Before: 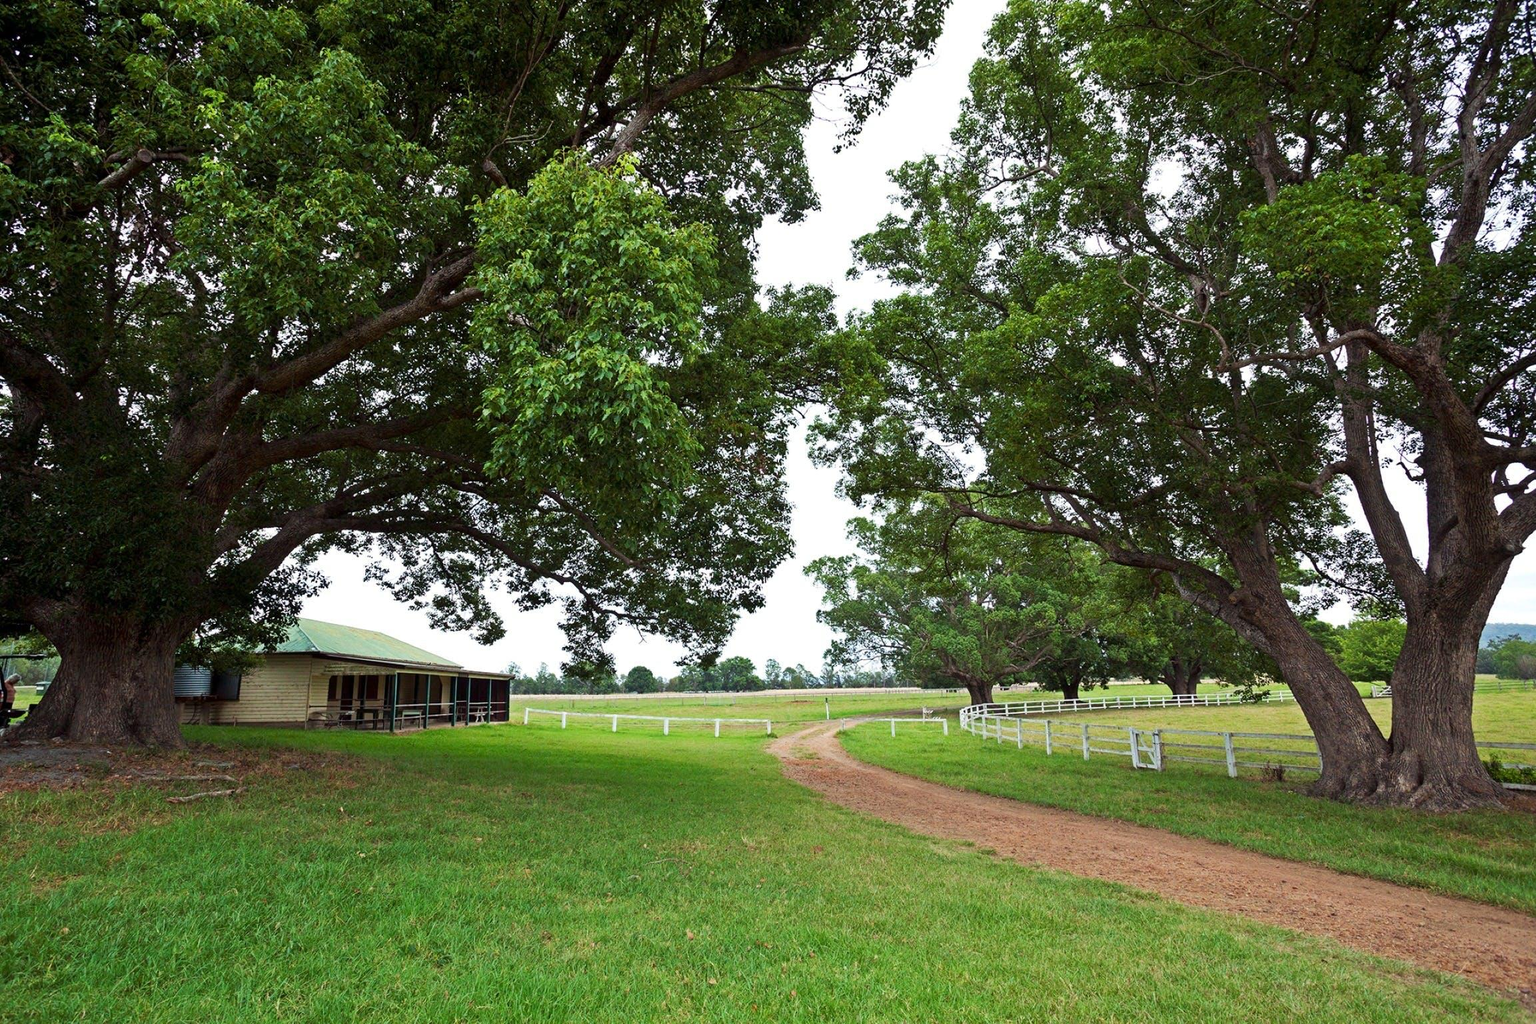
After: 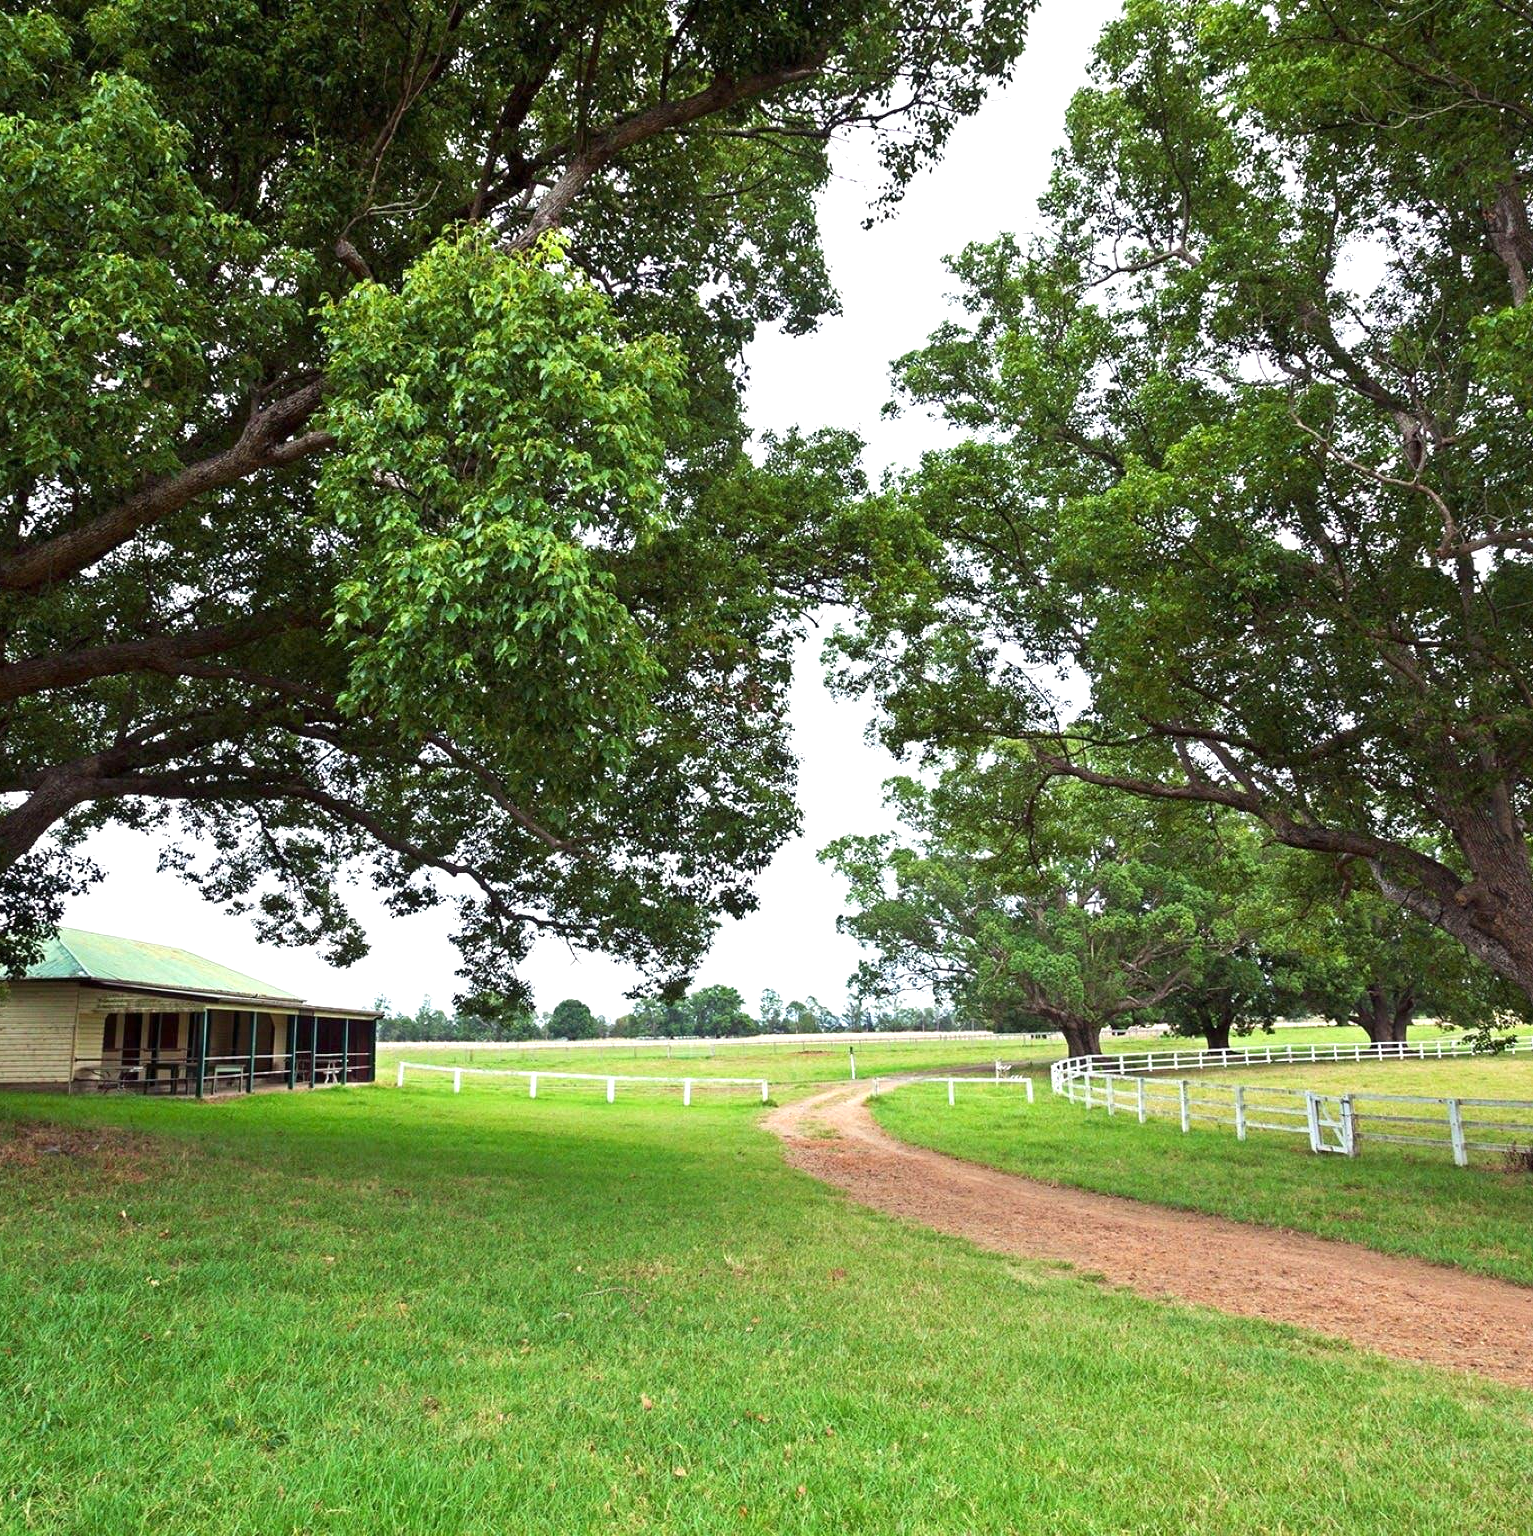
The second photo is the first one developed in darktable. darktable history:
exposure: black level correction 0, exposure 0.6 EV, compensate highlight preservation false
crop: left 16.899%, right 16.556%
